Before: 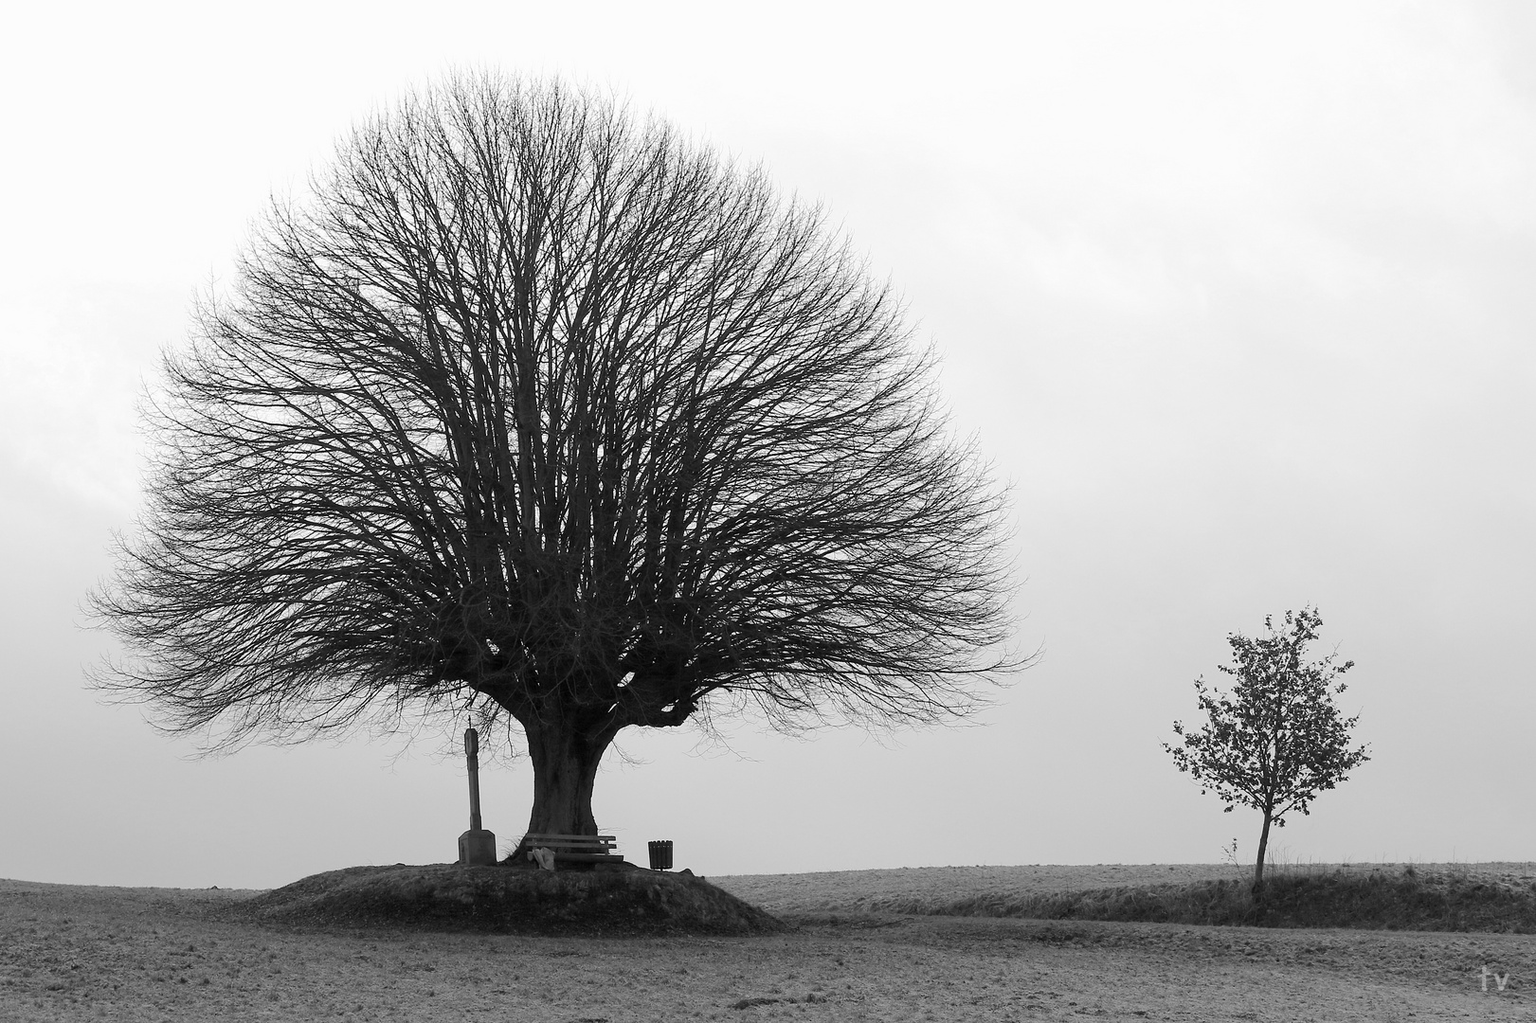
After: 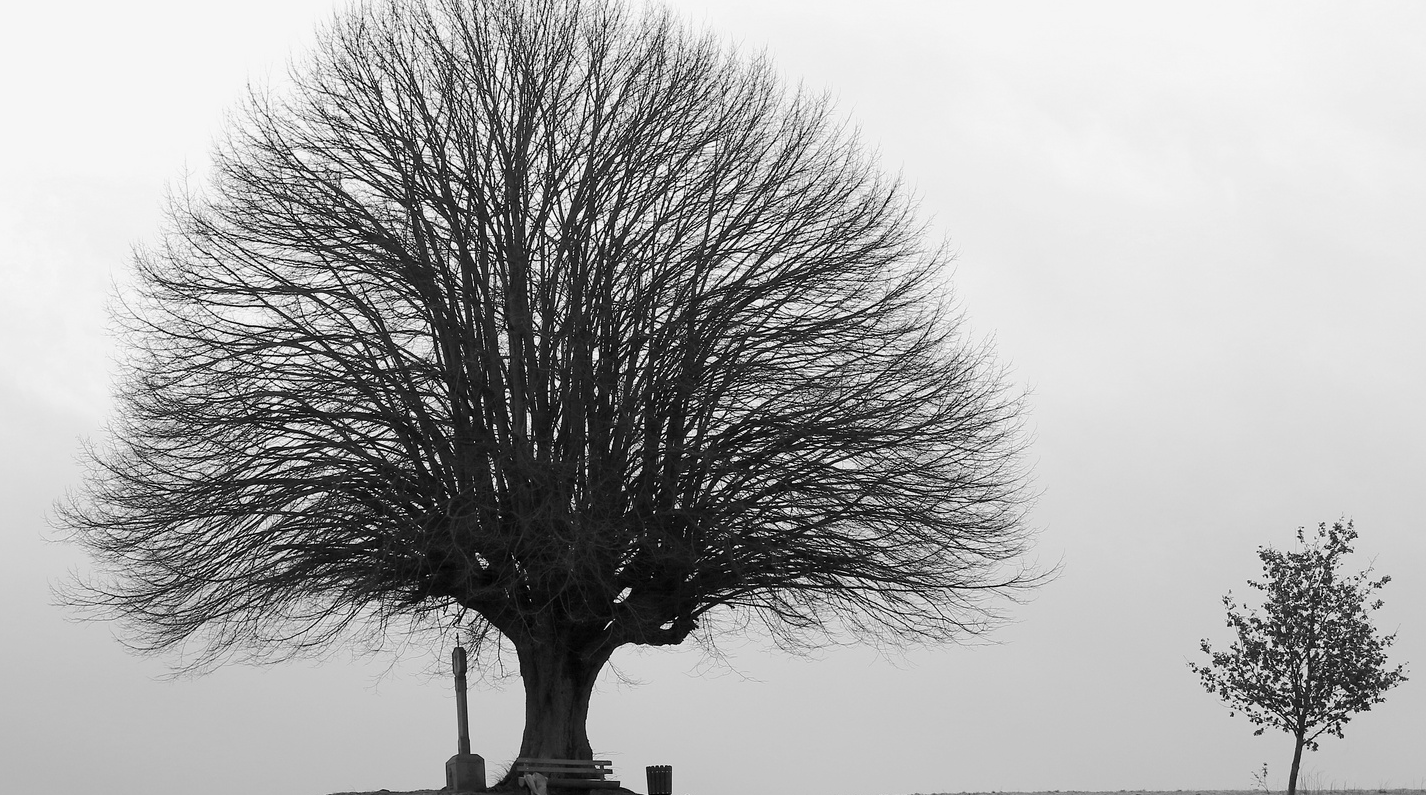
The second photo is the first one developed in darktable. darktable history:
crop and rotate: left 2.425%, top 11.305%, right 9.6%, bottom 15.08%
monochrome: a 32, b 64, size 2.3
